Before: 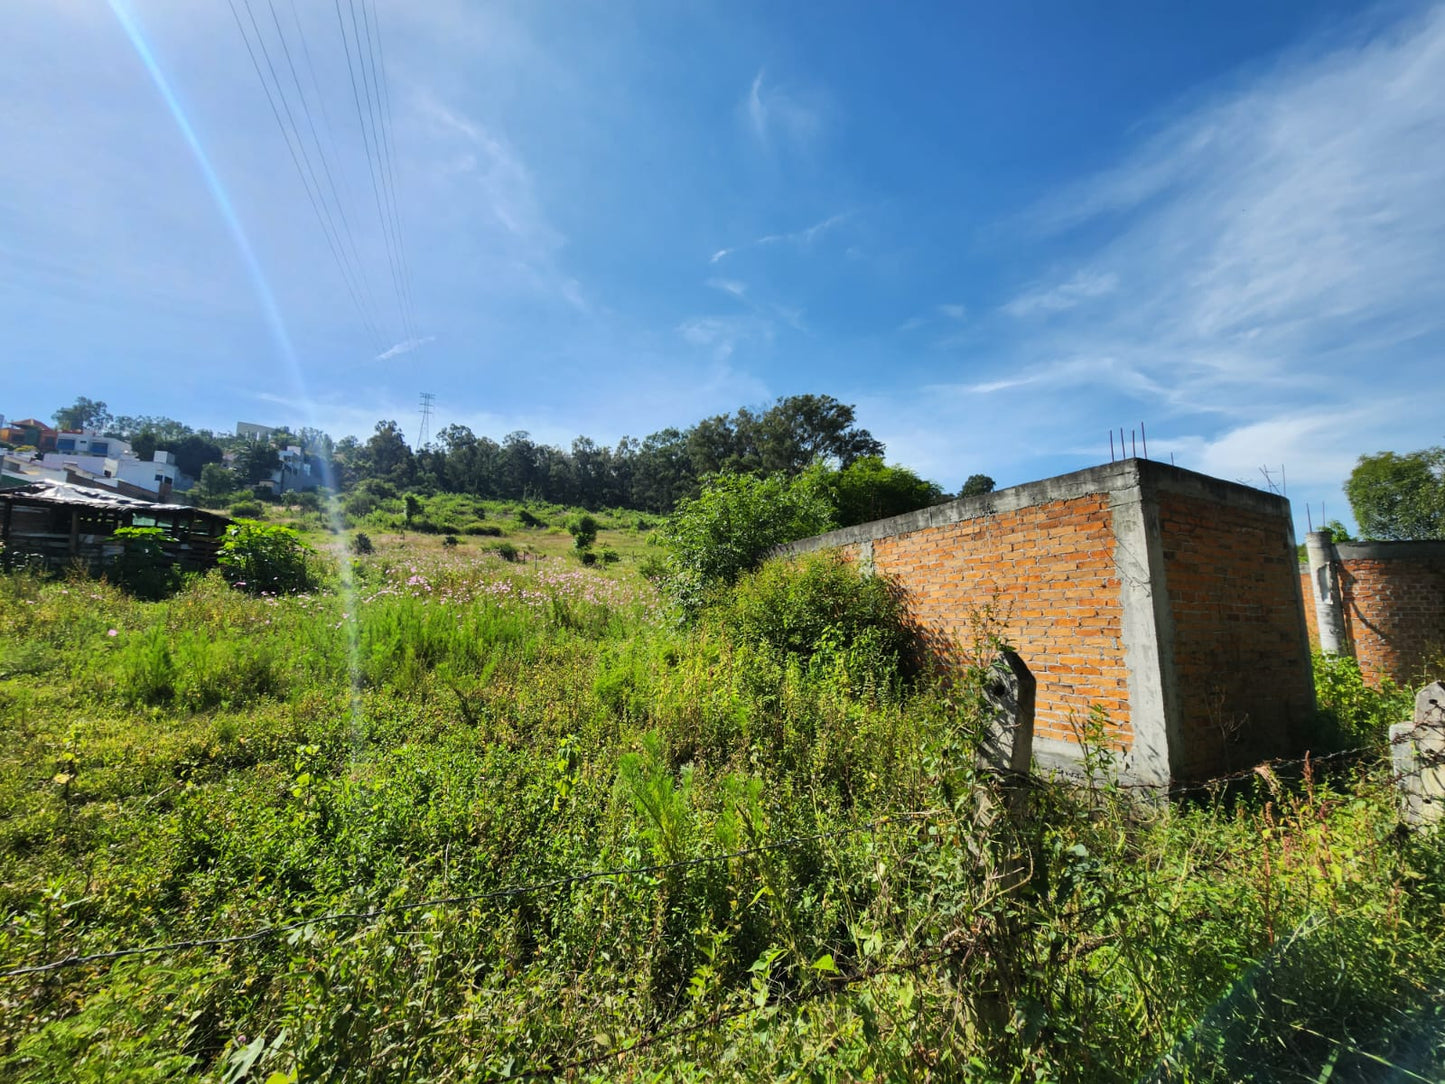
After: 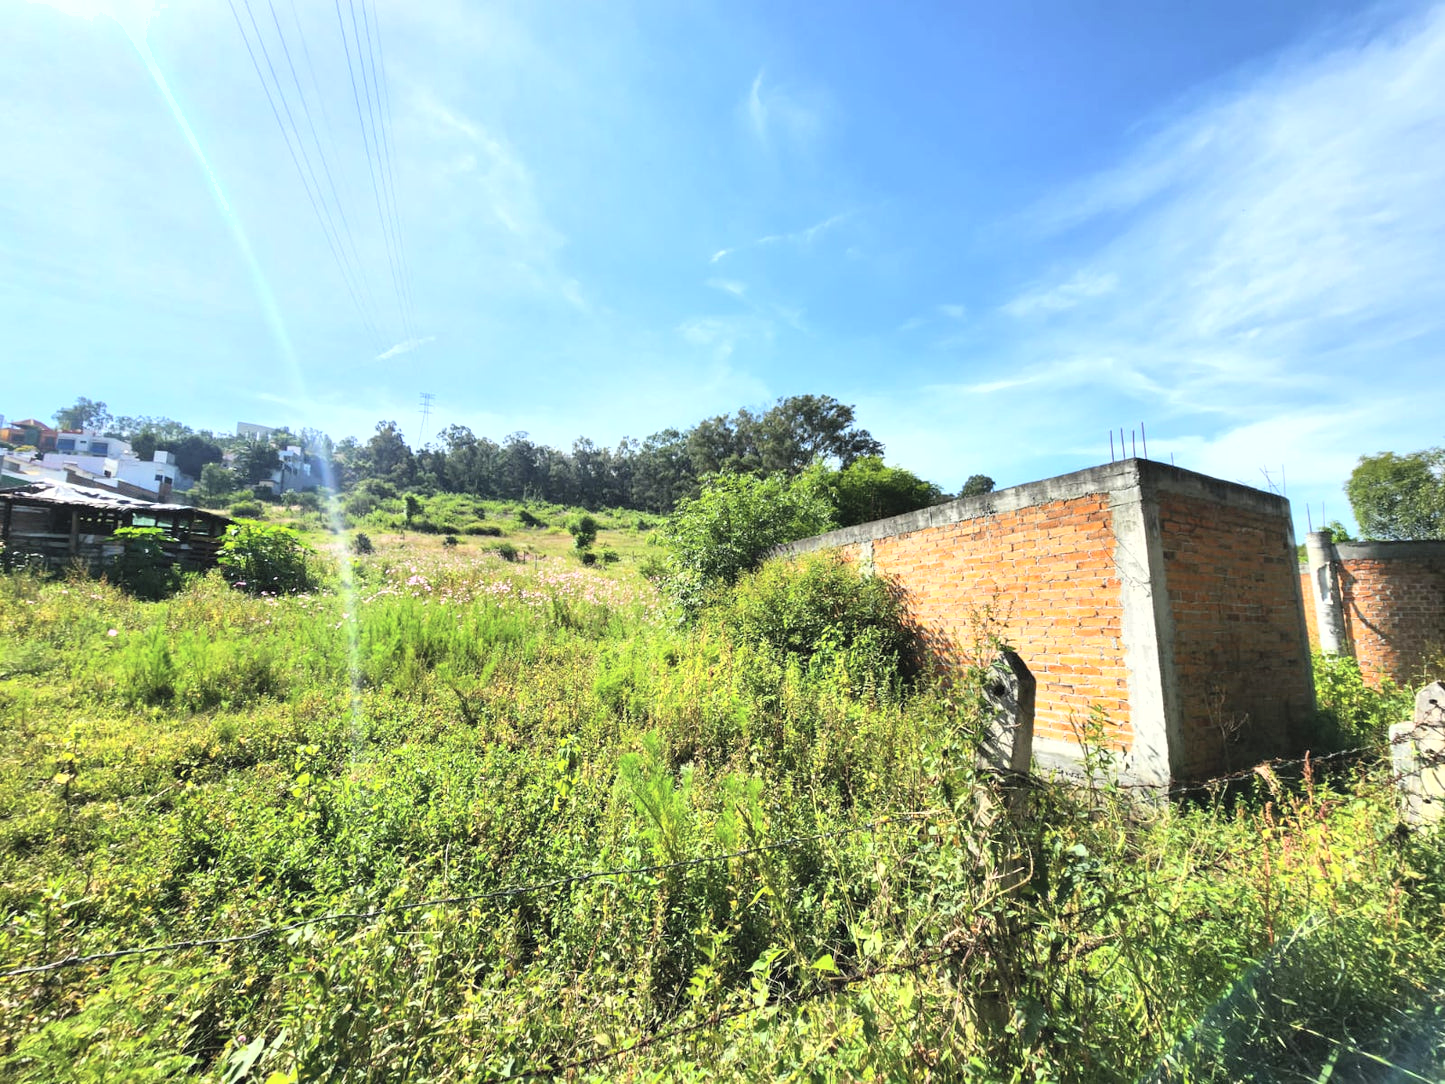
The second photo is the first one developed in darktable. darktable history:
shadows and highlights: radius 47.57, white point adjustment 6.55, compress 80.08%, soften with gaussian
contrast brightness saturation: contrast 0.137, brightness 0.22
exposure: exposure 0.298 EV, compensate highlight preservation false
